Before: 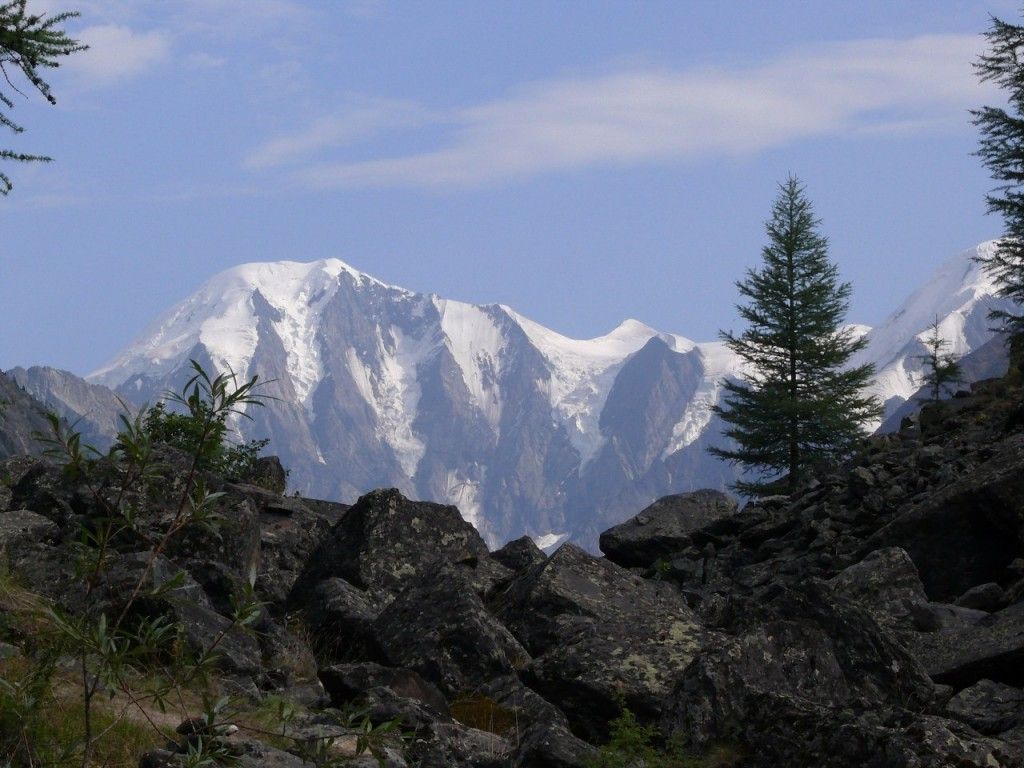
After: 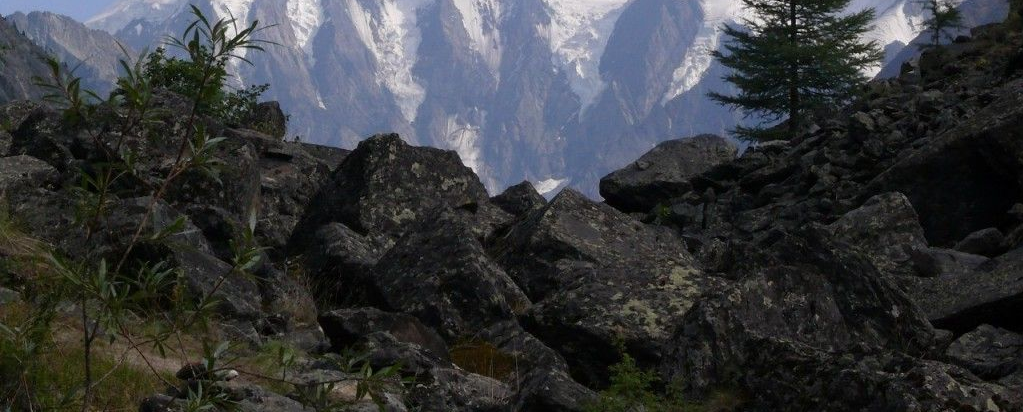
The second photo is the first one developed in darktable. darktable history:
tone equalizer: on, module defaults
crop and rotate: top 46.237%
